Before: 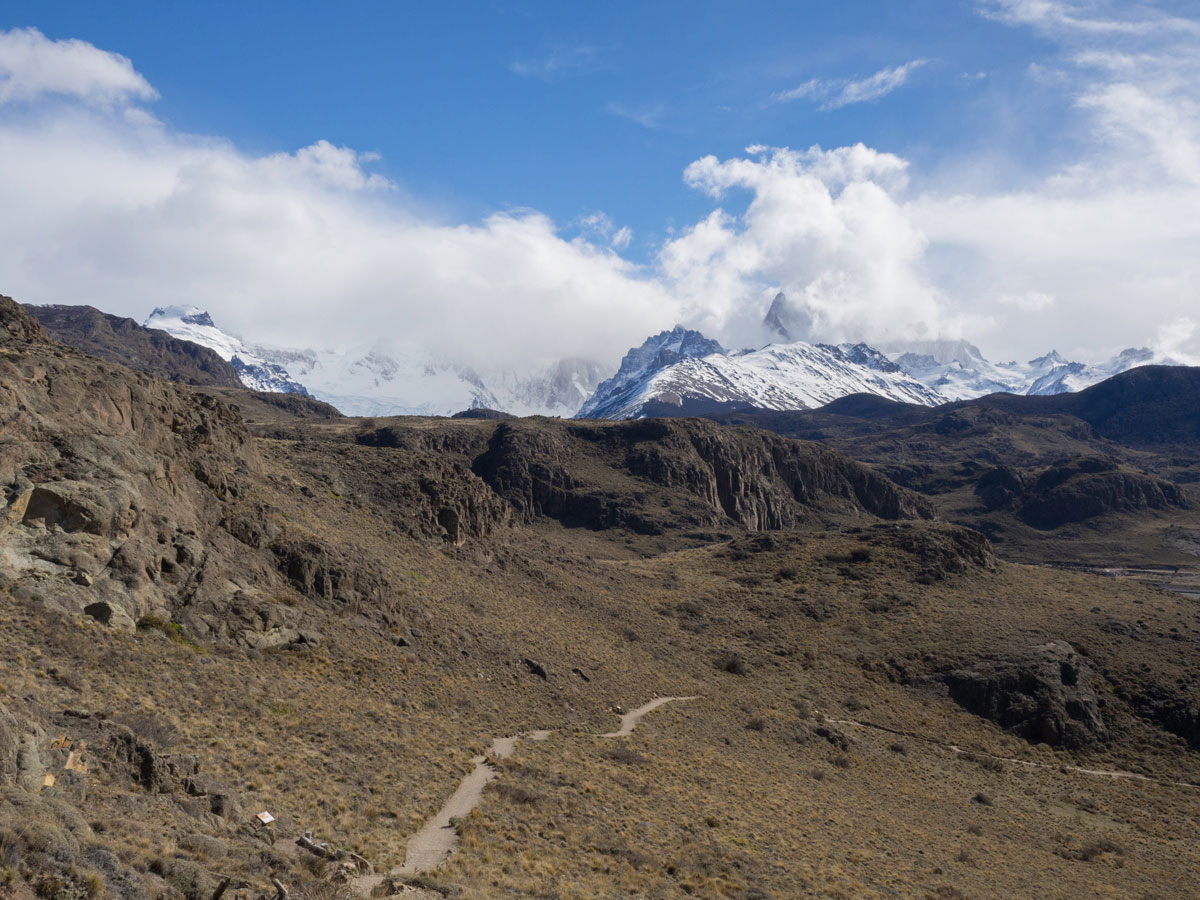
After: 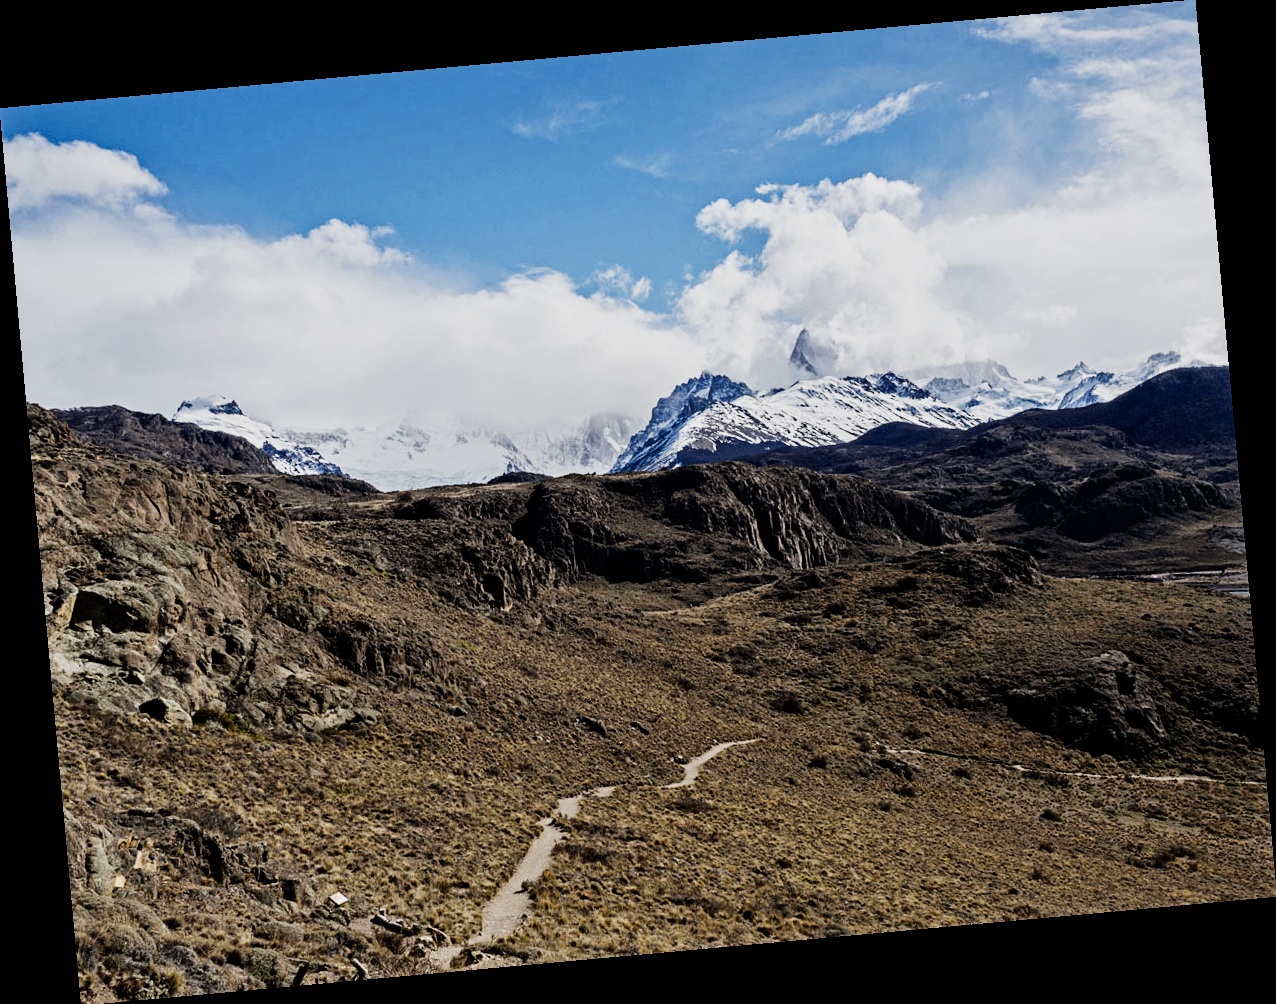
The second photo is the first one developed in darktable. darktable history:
rotate and perspective: rotation -5.2°, automatic cropping off
sigmoid: contrast 1.8, skew -0.2, preserve hue 0%, red attenuation 0.1, red rotation 0.035, green attenuation 0.1, green rotation -0.017, blue attenuation 0.15, blue rotation -0.052, base primaries Rec2020
contrast equalizer: octaves 7, y [[0.5, 0.542, 0.583, 0.625, 0.667, 0.708], [0.5 ×6], [0.5 ×6], [0 ×6], [0 ×6]]
